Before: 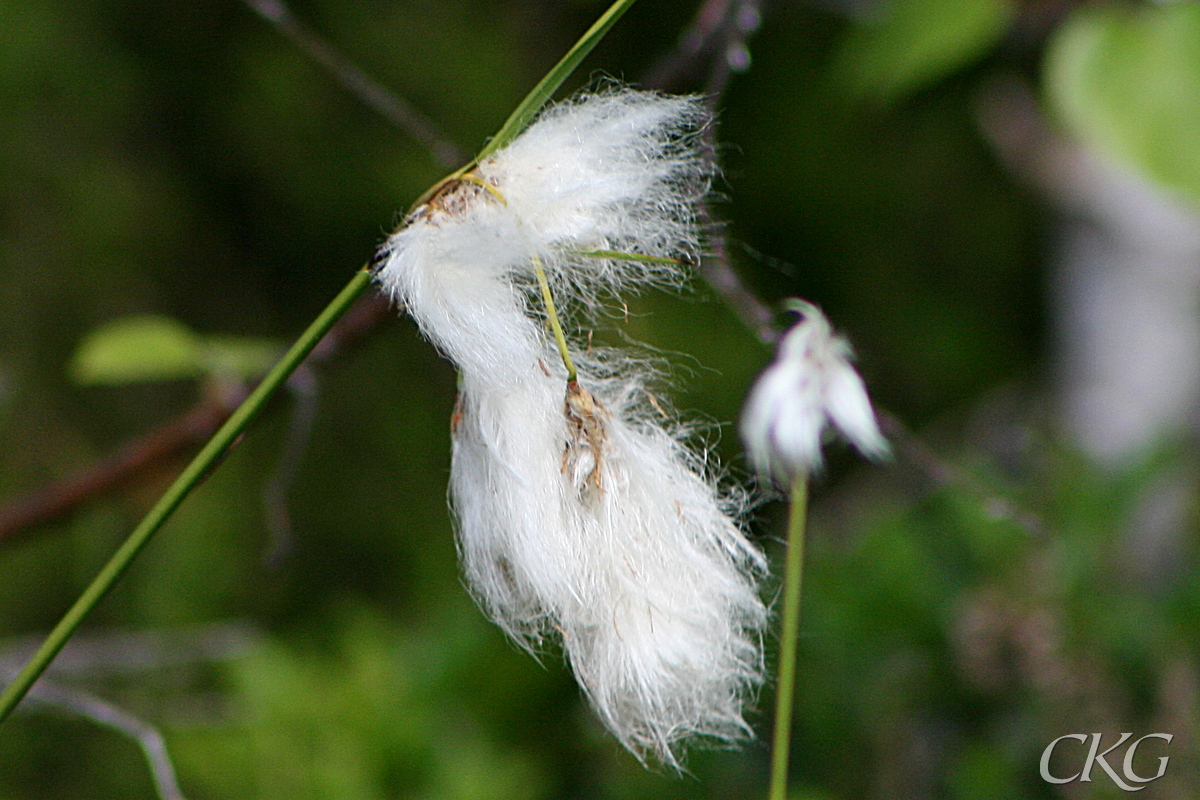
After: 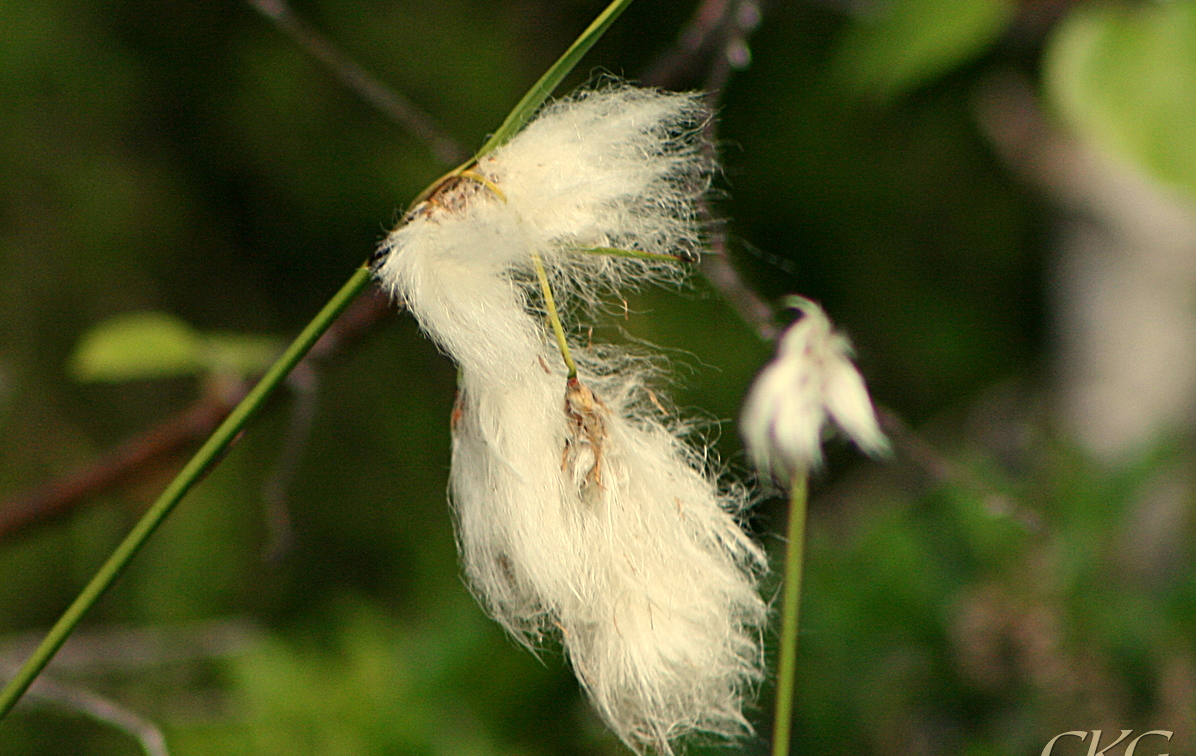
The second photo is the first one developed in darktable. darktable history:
crop: top 0.448%, right 0.264%, bottom 5.045%
white balance: red 1.08, blue 0.791
